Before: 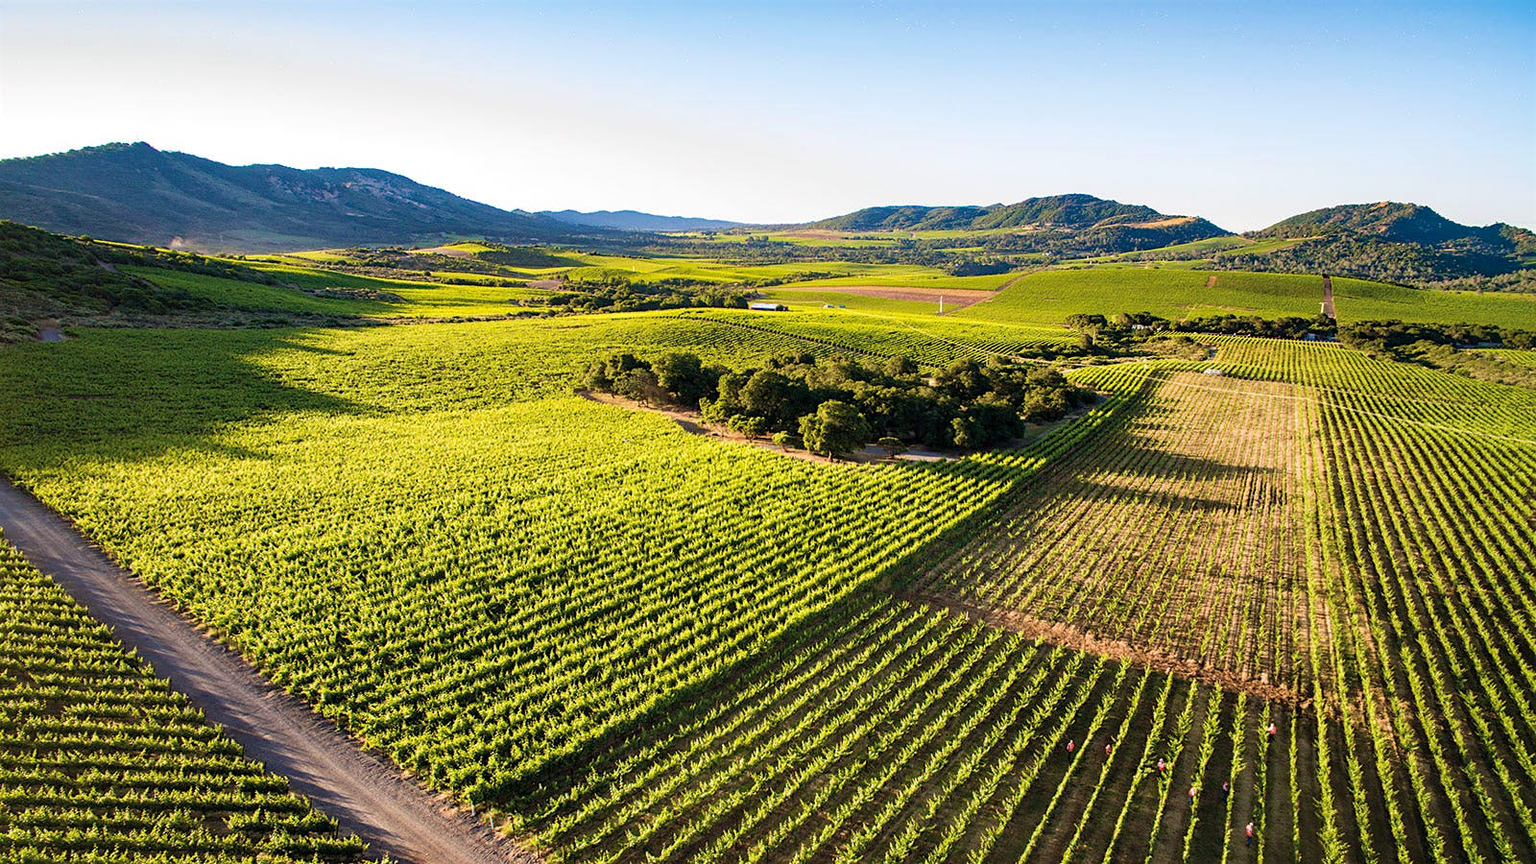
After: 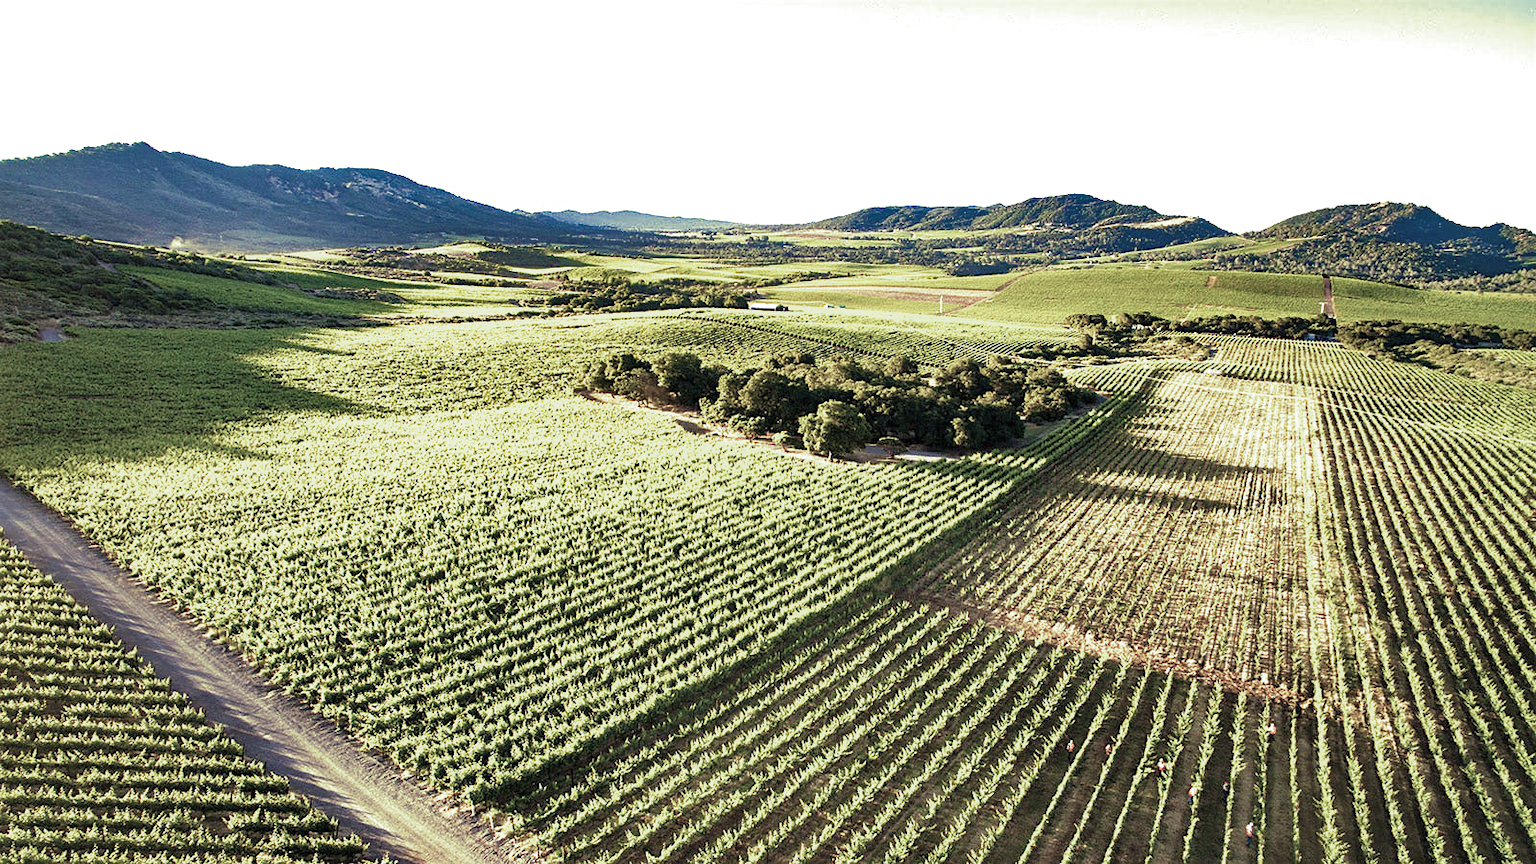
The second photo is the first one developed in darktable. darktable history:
split-toning: shadows › hue 290.82°, shadows › saturation 0.34, highlights › saturation 0.38, balance 0, compress 50%
color balance: input saturation 100.43%, contrast fulcrum 14.22%, output saturation 70.41%
shadows and highlights: low approximation 0.01, soften with gaussian
exposure: black level correction 0, exposure 0.7 EV, compensate exposure bias true, compensate highlight preservation false
